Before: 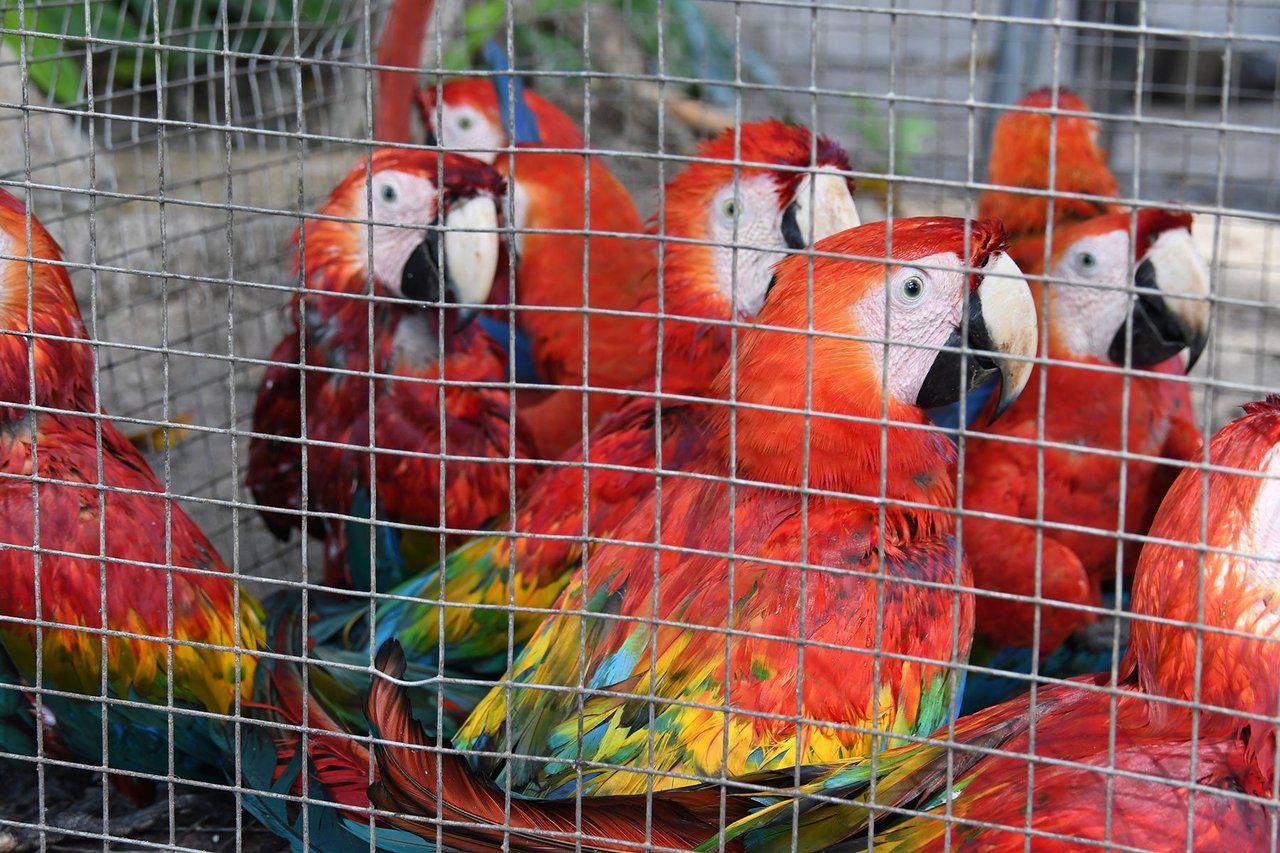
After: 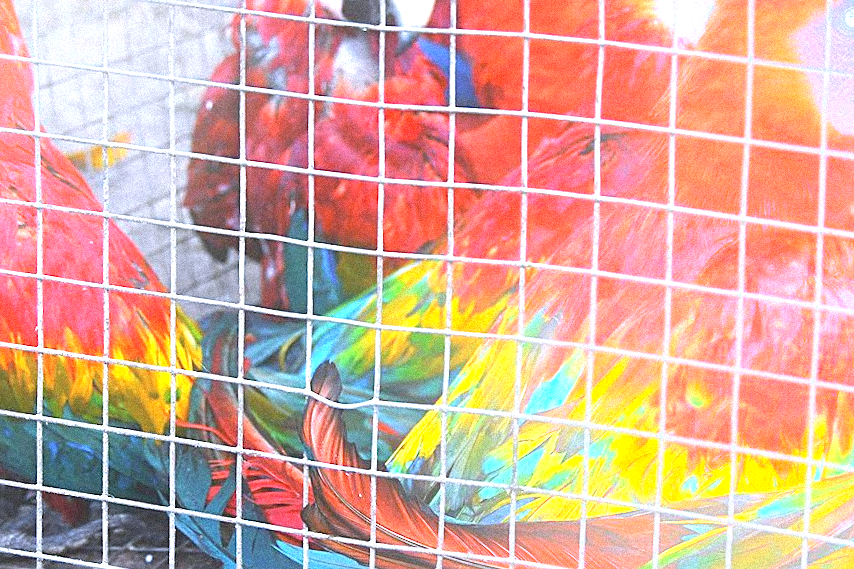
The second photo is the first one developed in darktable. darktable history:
color zones: curves: ch1 [(0, 0.513) (0.143, 0.524) (0.286, 0.511) (0.429, 0.506) (0.571, 0.503) (0.714, 0.503) (0.857, 0.508) (1, 0.513)]
crop and rotate: angle -0.82°, left 3.85%, top 31.828%, right 27.992%
exposure: black level correction 0, exposure 1.975 EV, compensate exposure bias true, compensate highlight preservation false
sharpen: on, module defaults
white balance: red 0.967, blue 1.119, emerald 0.756
bloom: on, module defaults
grain: strength 35%, mid-tones bias 0%
